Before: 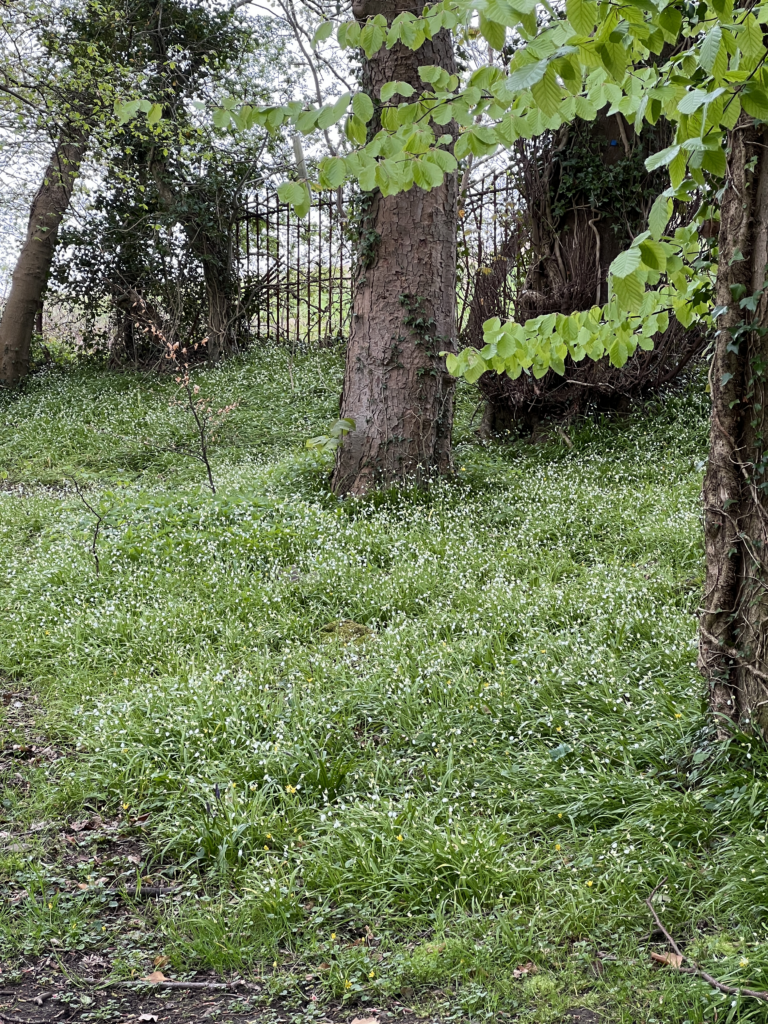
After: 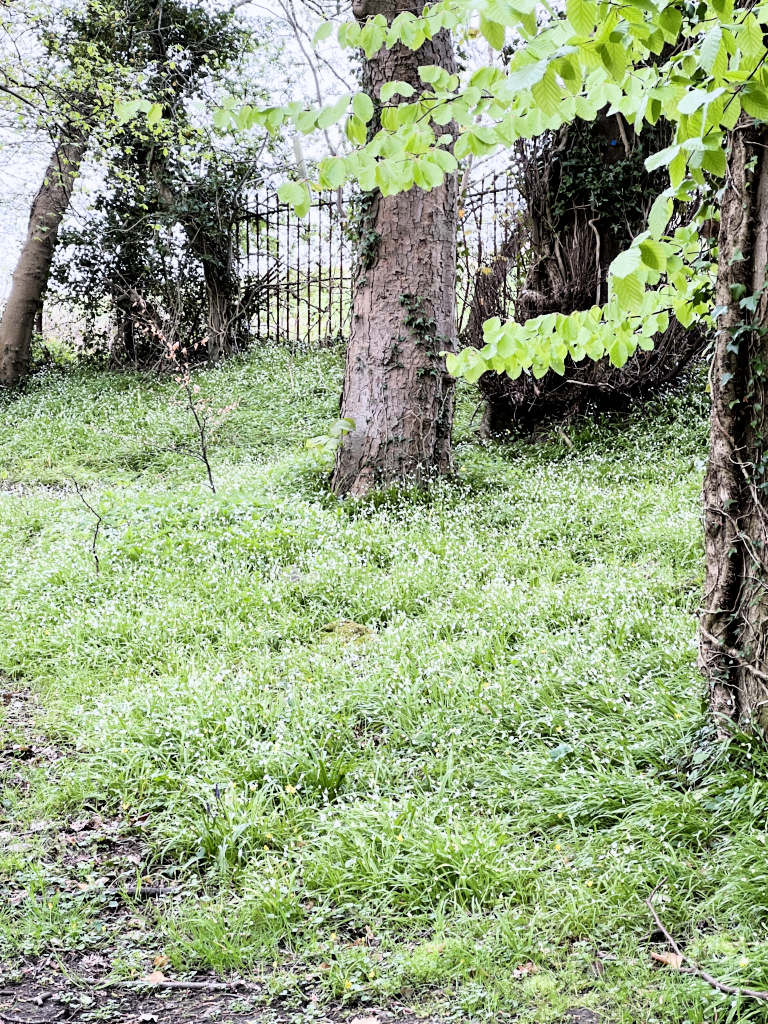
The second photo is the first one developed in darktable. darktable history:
exposure: black level correction 0, exposure 1.35 EV, compensate exposure bias true, compensate highlight preservation false
white balance: red 0.984, blue 1.059
filmic rgb: black relative exposure -5 EV, hardness 2.88, contrast 1.3, highlights saturation mix -10%
